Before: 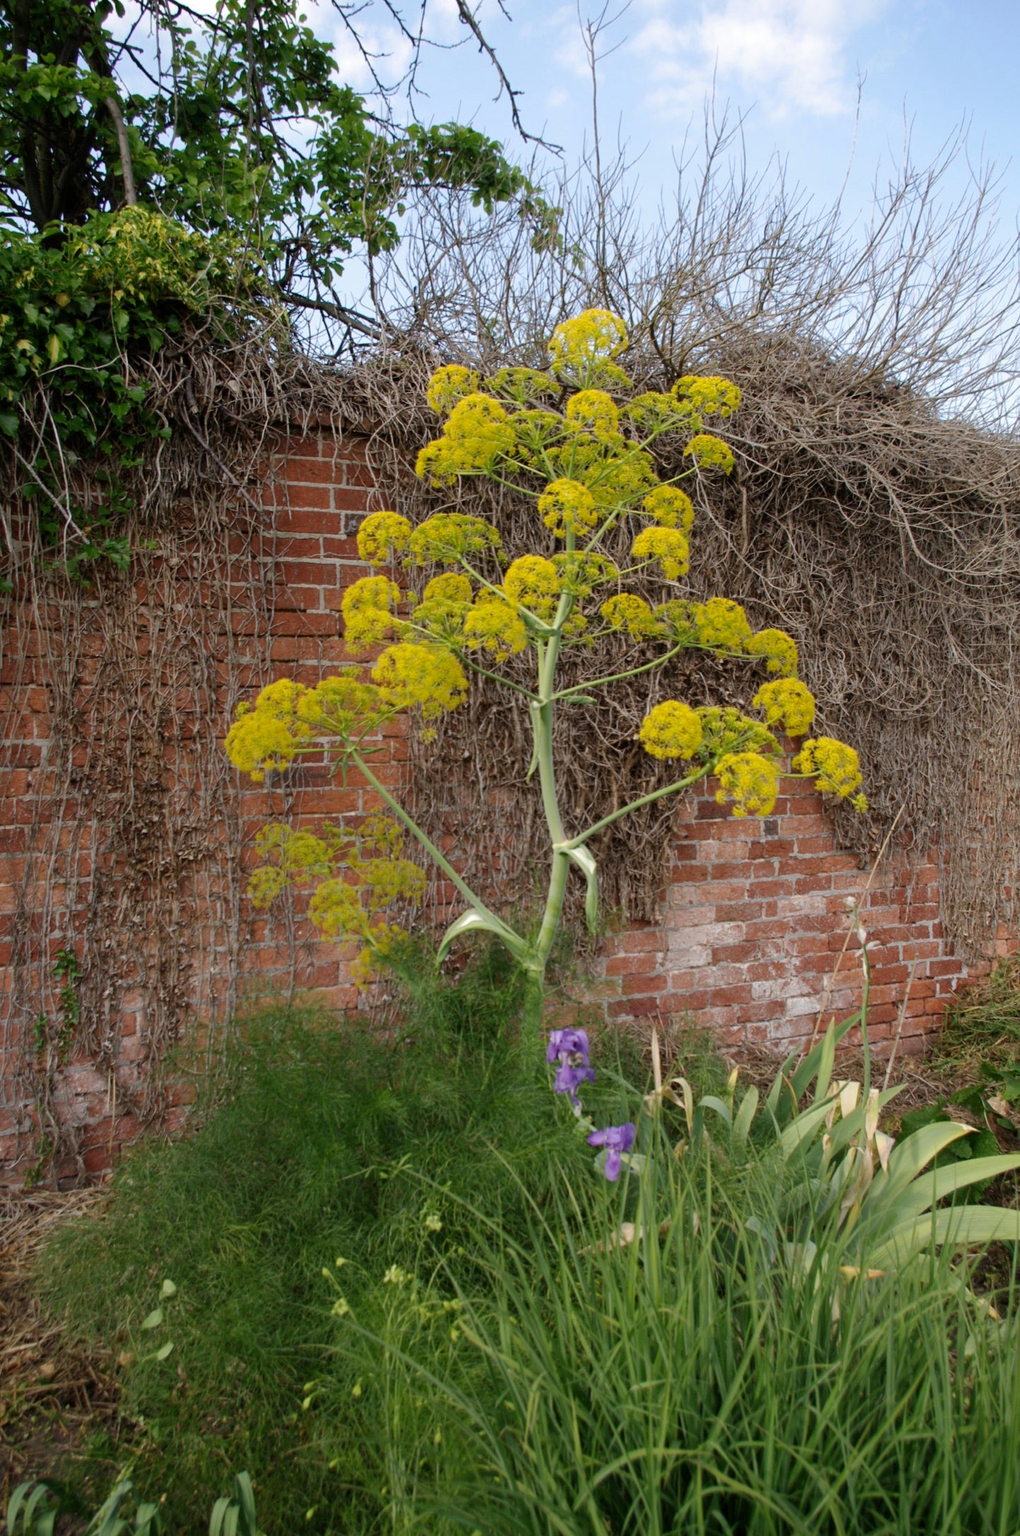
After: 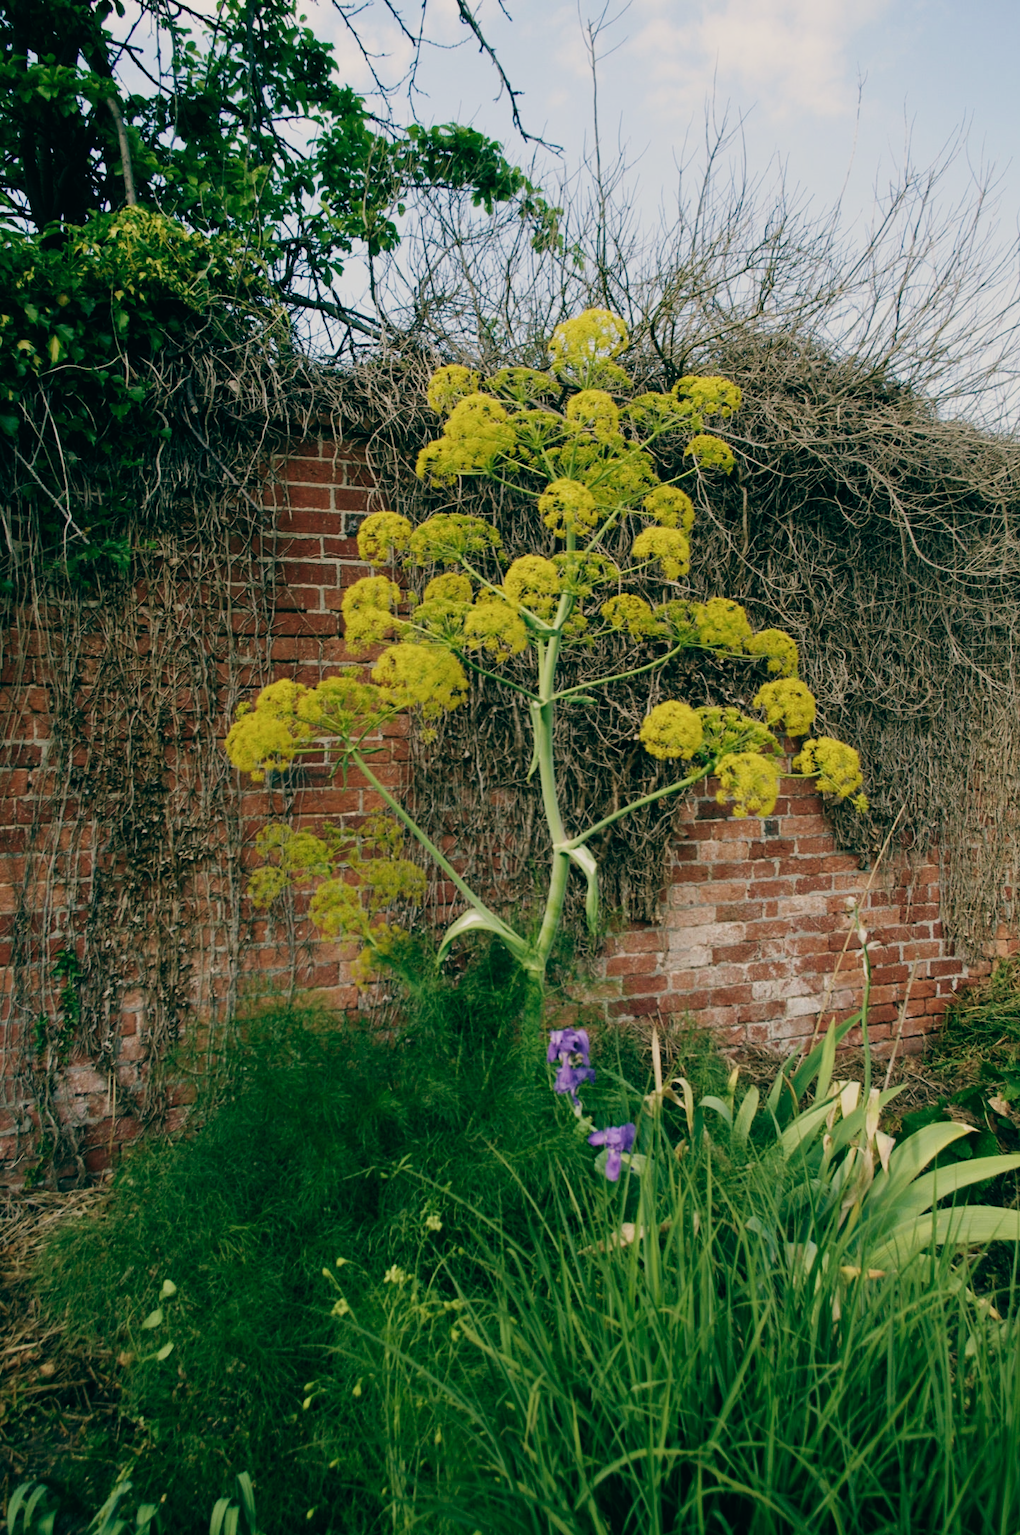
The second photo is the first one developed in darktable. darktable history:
color balance: lift [1.005, 0.99, 1.007, 1.01], gamma [1, 0.979, 1.011, 1.021], gain [0.923, 1.098, 1.025, 0.902], input saturation 90.45%, contrast 7.73%, output saturation 105.91%
velvia: on, module defaults
sigmoid: skew -0.2, preserve hue 0%, red attenuation 0.1, red rotation 0.035, green attenuation 0.1, green rotation -0.017, blue attenuation 0.15, blue rotation -0.052, base primaries Rec2020
